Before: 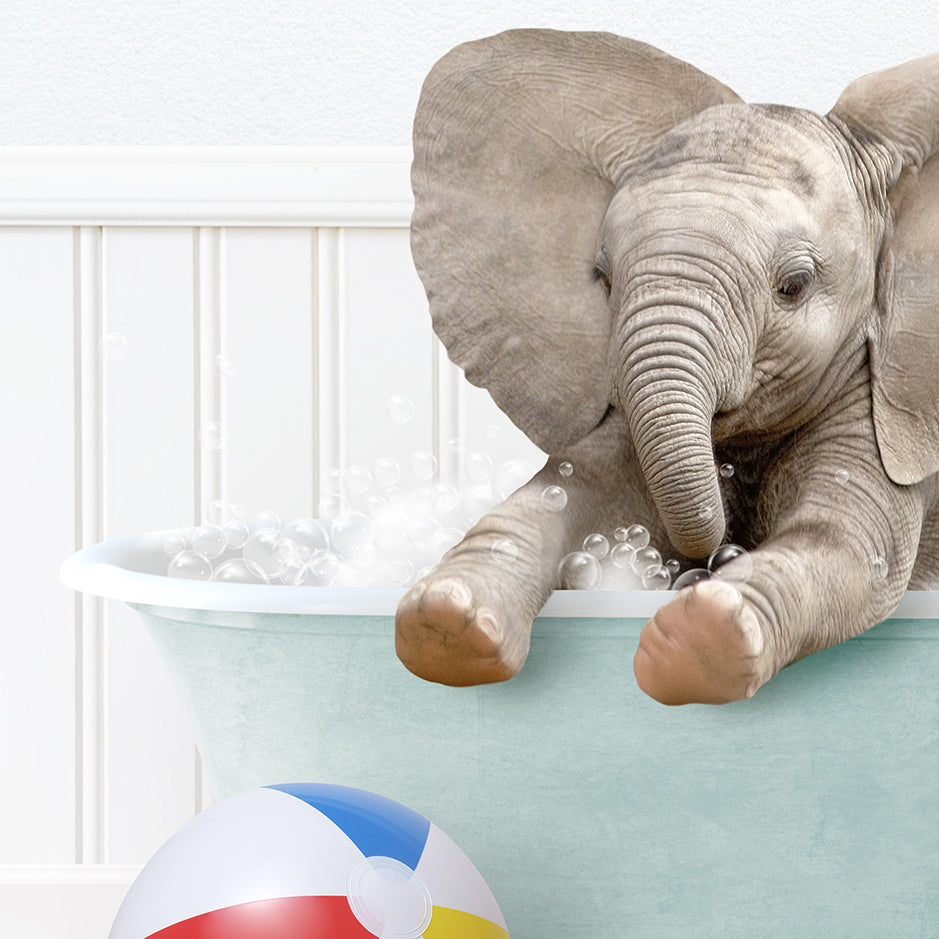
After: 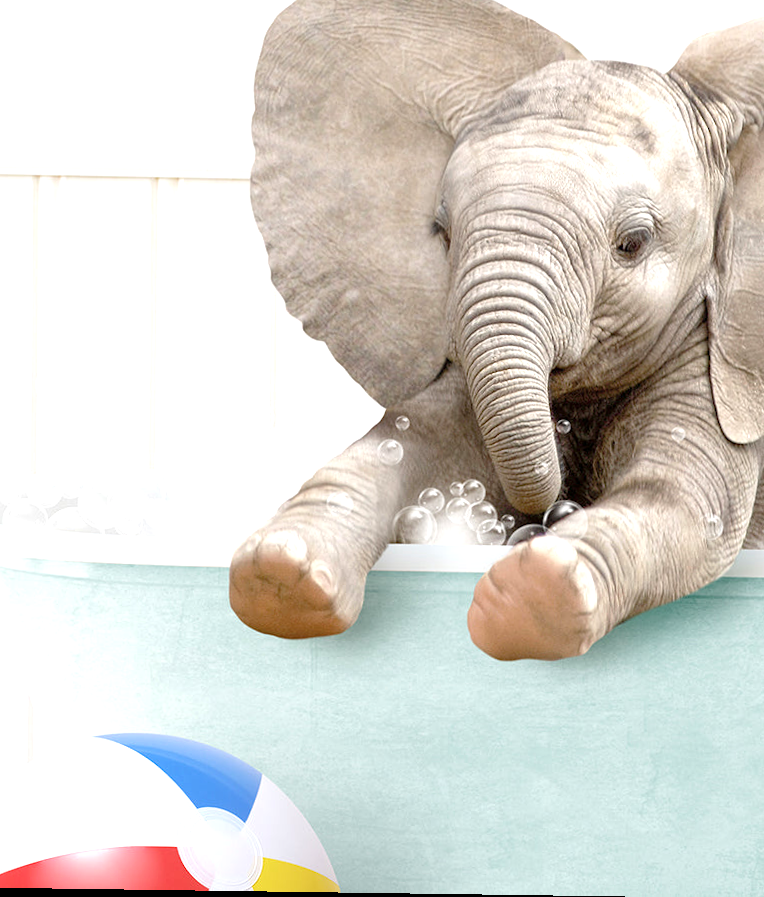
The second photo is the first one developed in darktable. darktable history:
crop and rotate: left 17.959%, top 5.771%, right 1.742%
rotate and perspective: rotation 0.8°, automatic cropping off
exposure: black level correction 0.001, exposure 0.5 EV, compensate exposure bias true, compensate highlight preservation false
